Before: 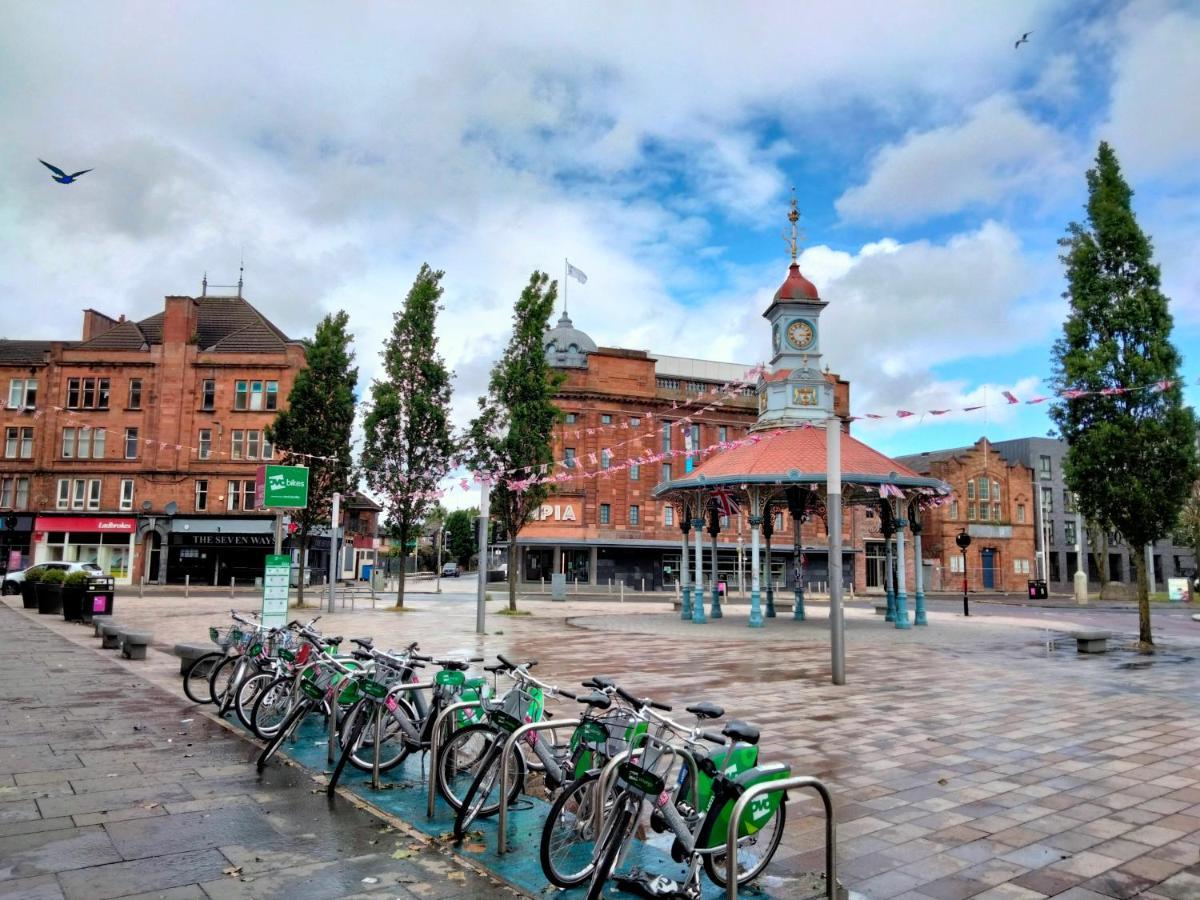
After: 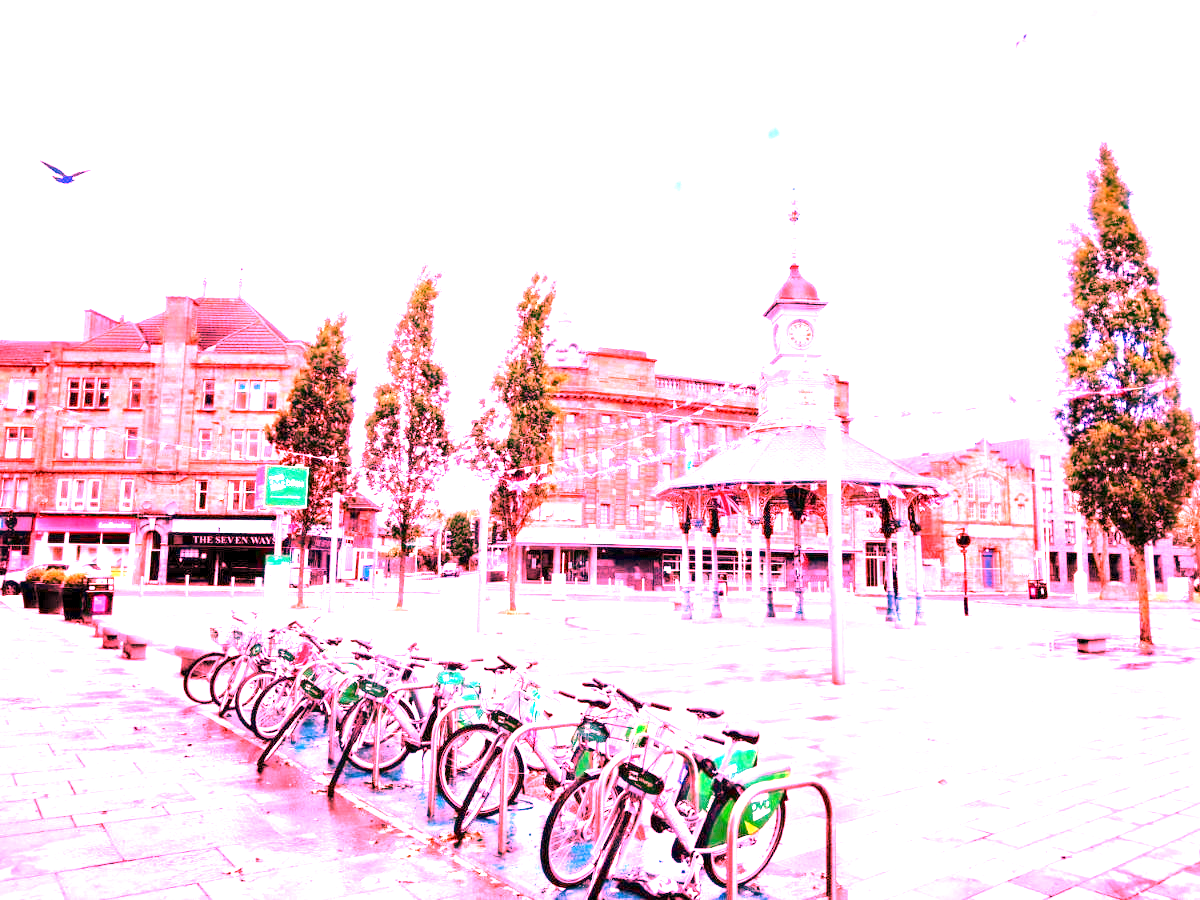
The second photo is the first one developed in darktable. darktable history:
exposure: exposure 2.207 EV, compensate highlight preservation false
white balance: red 3.328, blue 1.448
